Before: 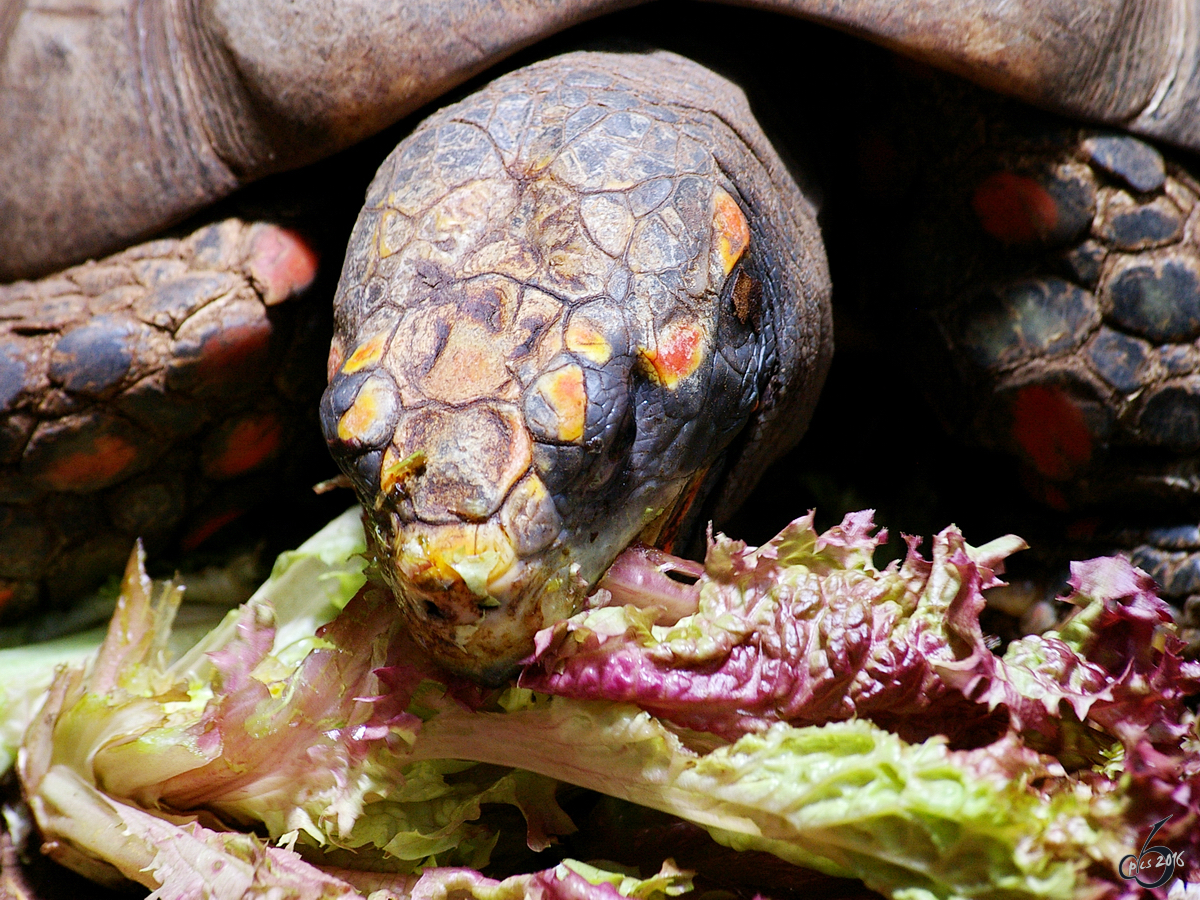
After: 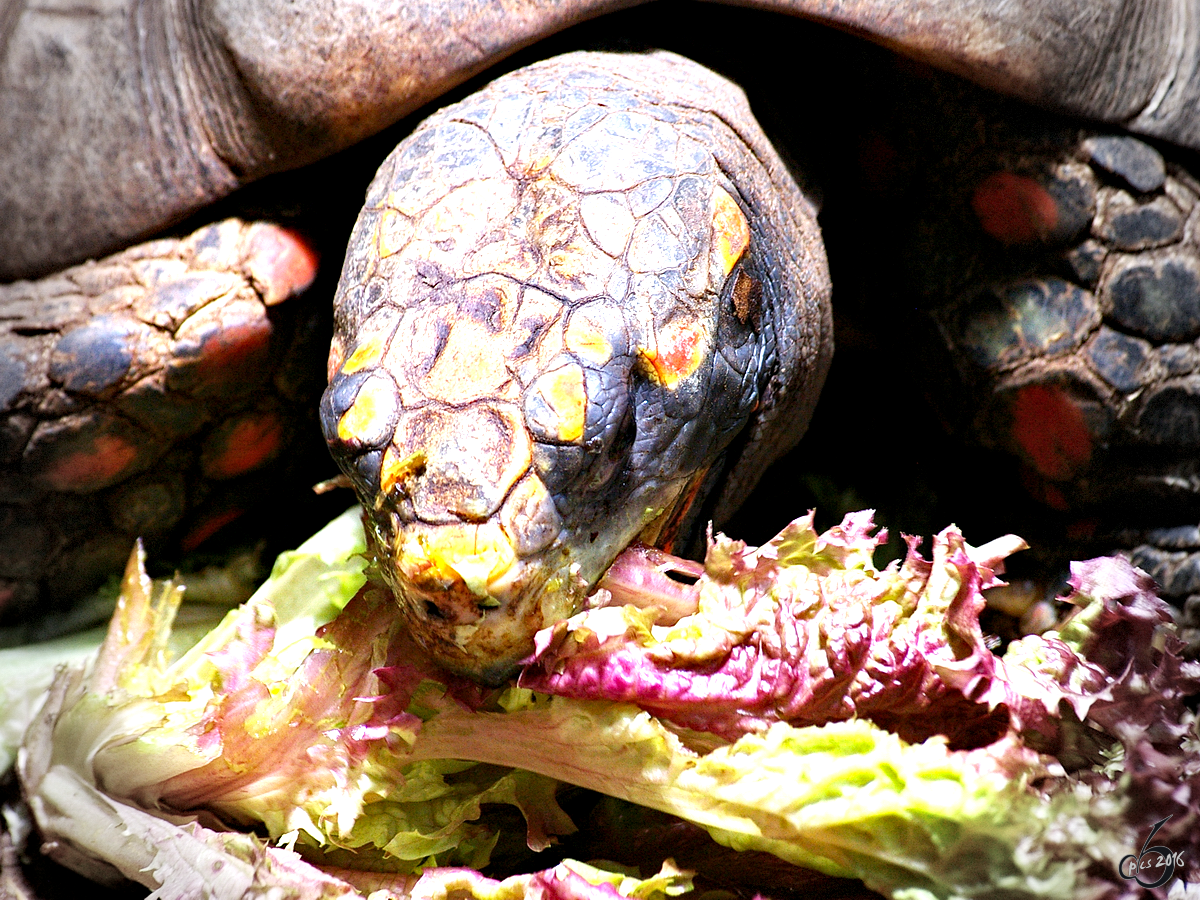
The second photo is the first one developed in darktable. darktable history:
exposure: exposure 0.993 EV, compensate highlight preservation false
local contrast: highlights 104%, shadows 103%, detail 120%, midtone range 0.2
haze removal: compatibility mode true, adaptive false
shadows and highlights: radius 127.17, shadows 30.39, highlights -30.6, low approximation 0.01, soften with gaussian
vignetting: fall-off start 76.91%, fall-off radius 26.39%, width/height ratio 0.974, dithering 8-bit output
